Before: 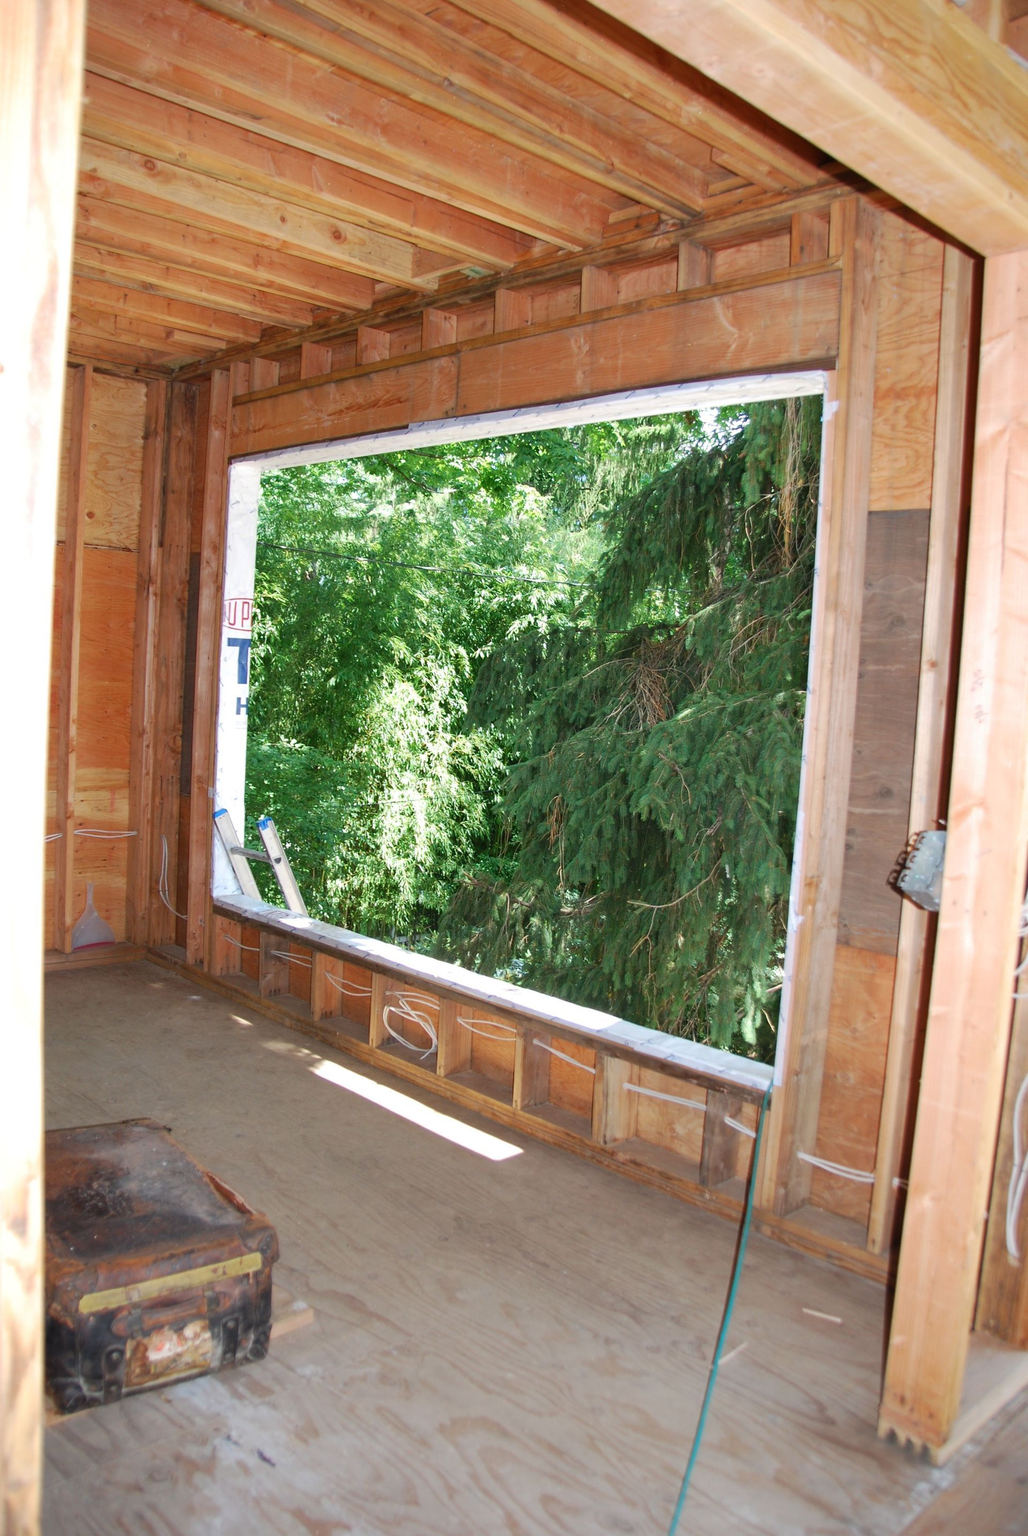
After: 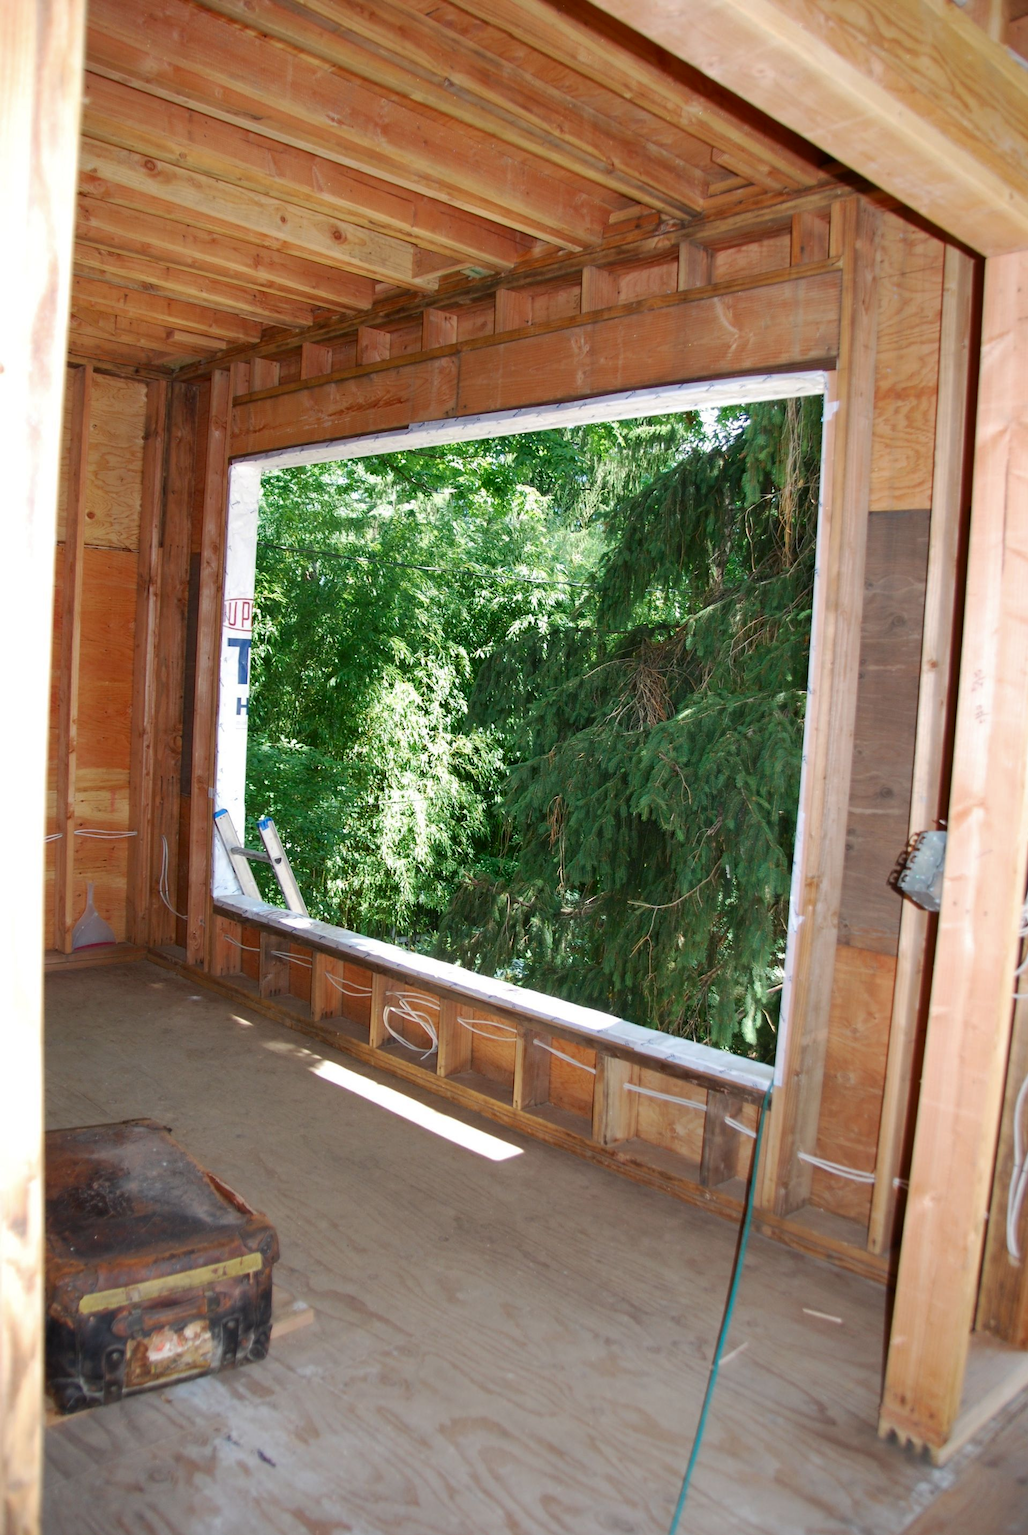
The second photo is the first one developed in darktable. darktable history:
contrast brightness saturation: brightness -0.093
